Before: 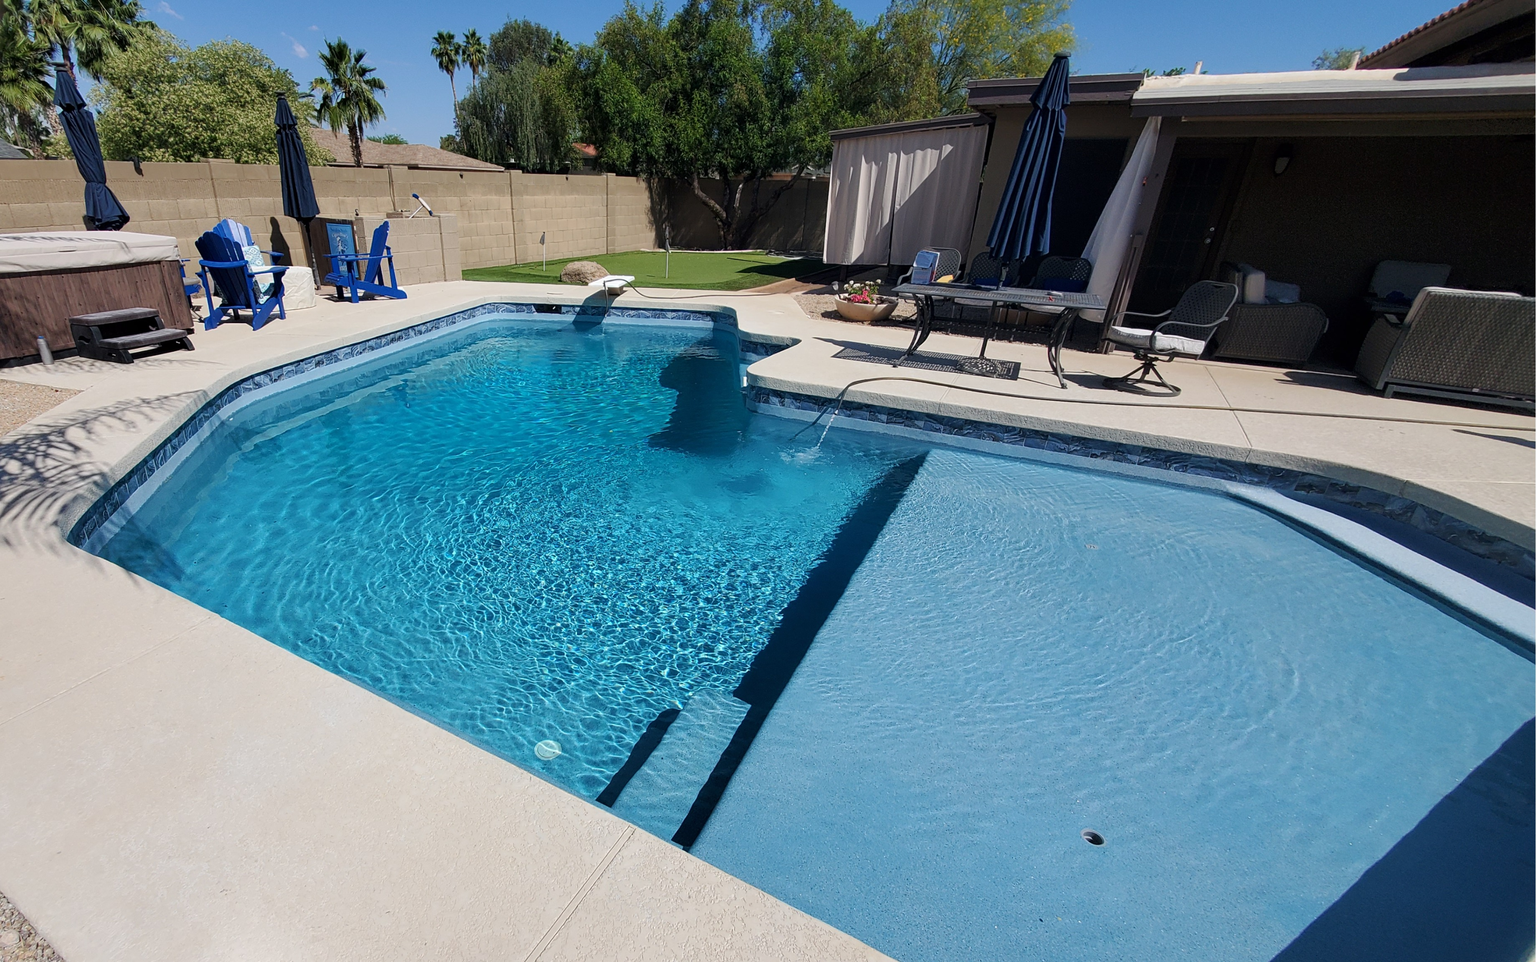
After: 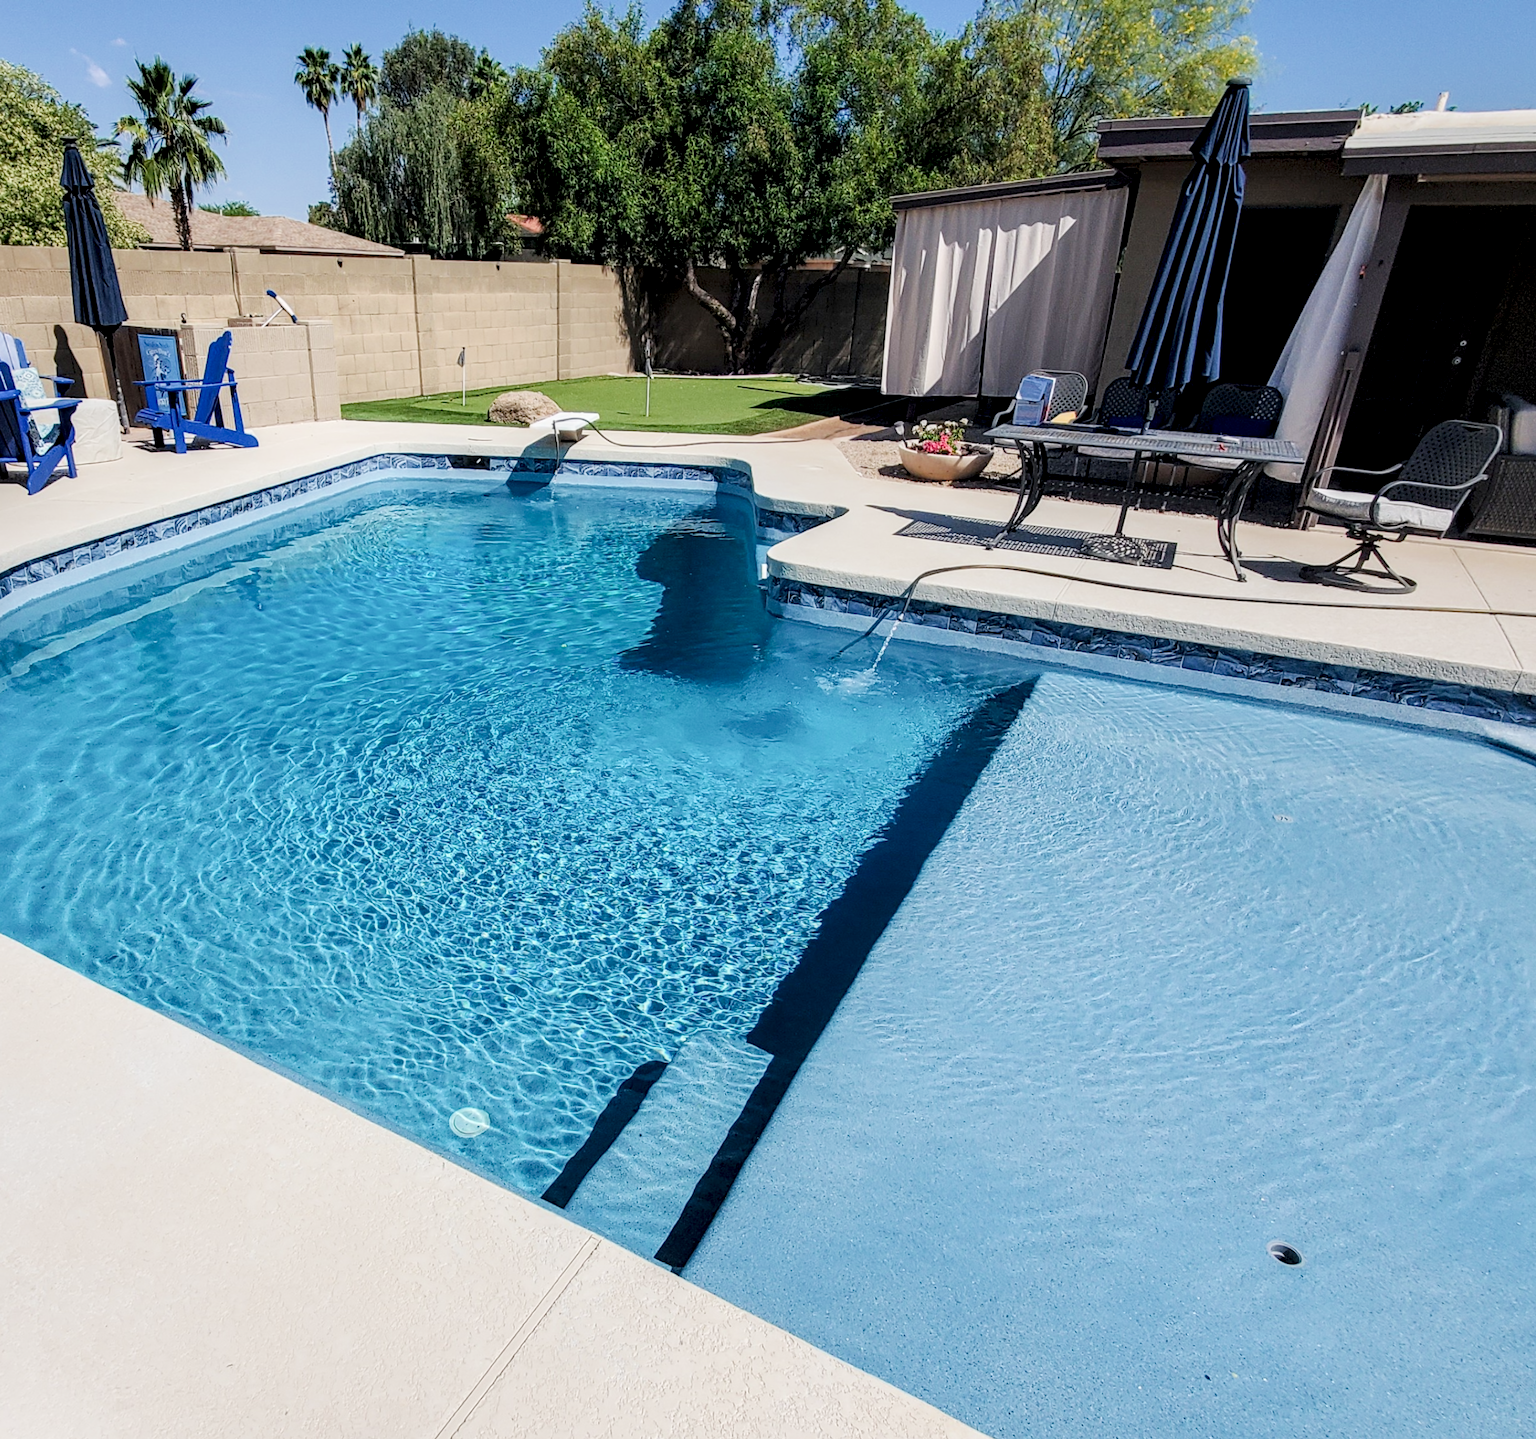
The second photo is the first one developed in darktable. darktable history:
exposure: black level correction 0, exposure 1.001 EV, compensate highlight preservation false
filmic rgb: black relative exposure -16 EV, white relative exposure 6.14 EV, hardness 5.24
crop and rotate: left 15.262%, right 17.908%
local contrast: detail 150%
